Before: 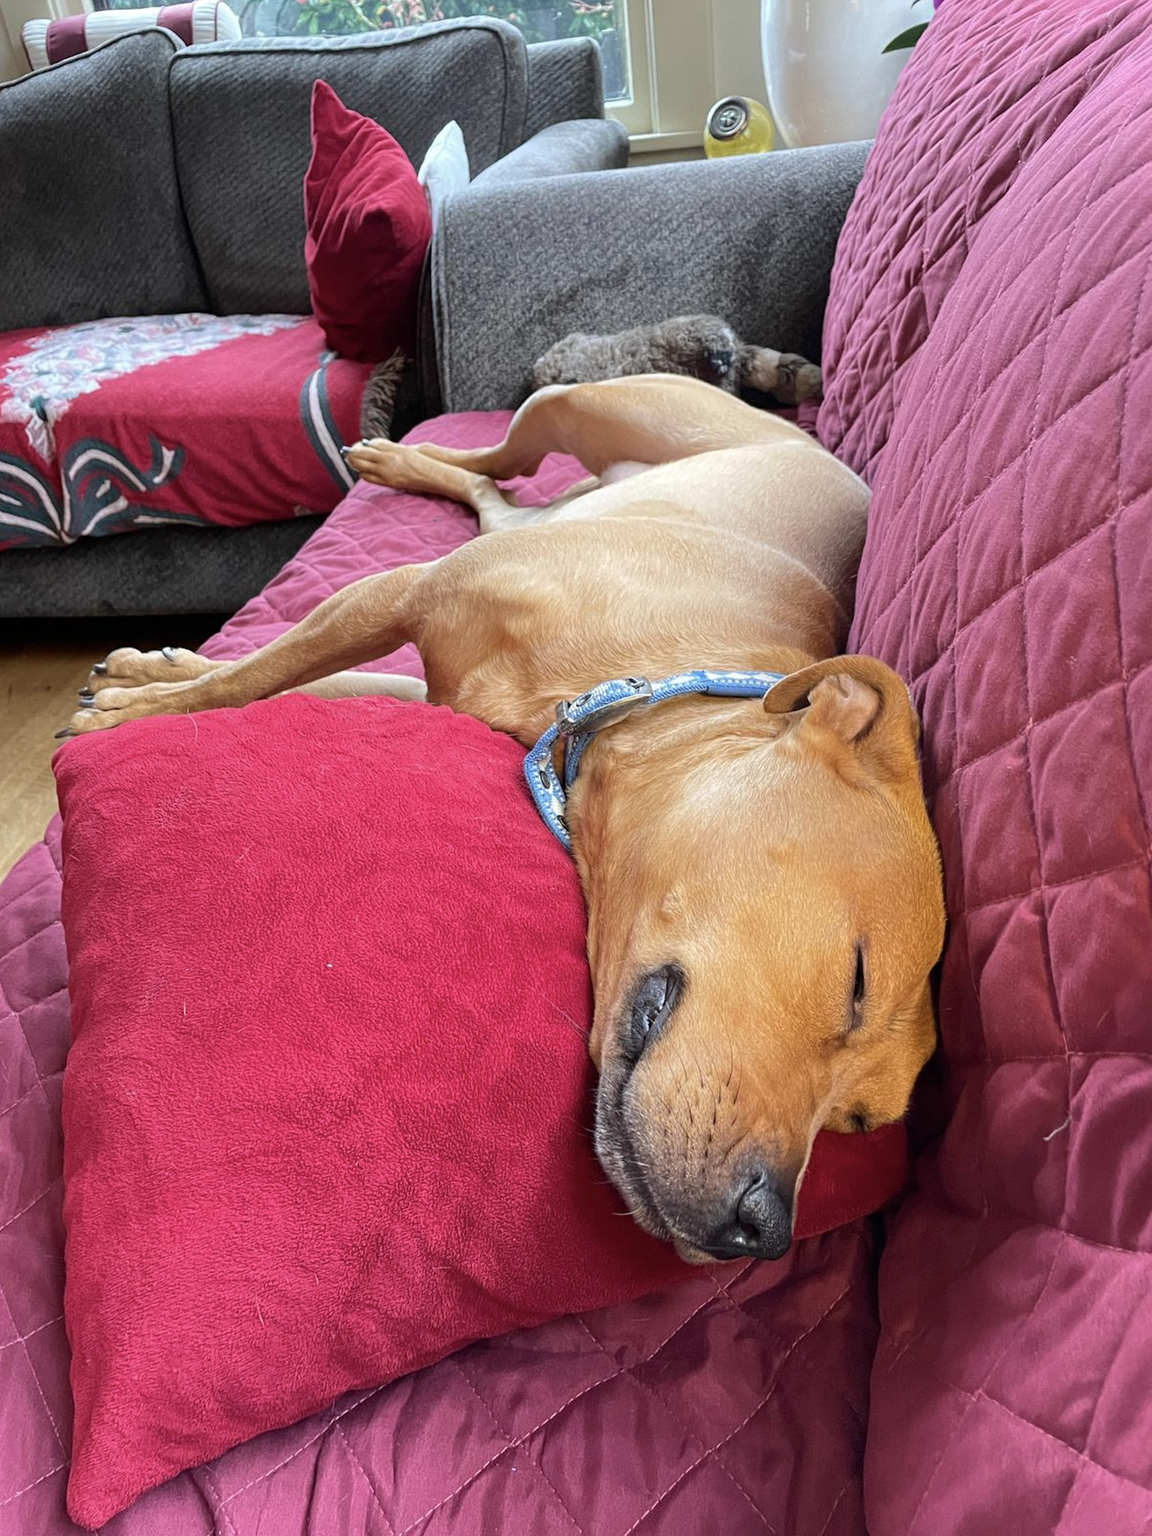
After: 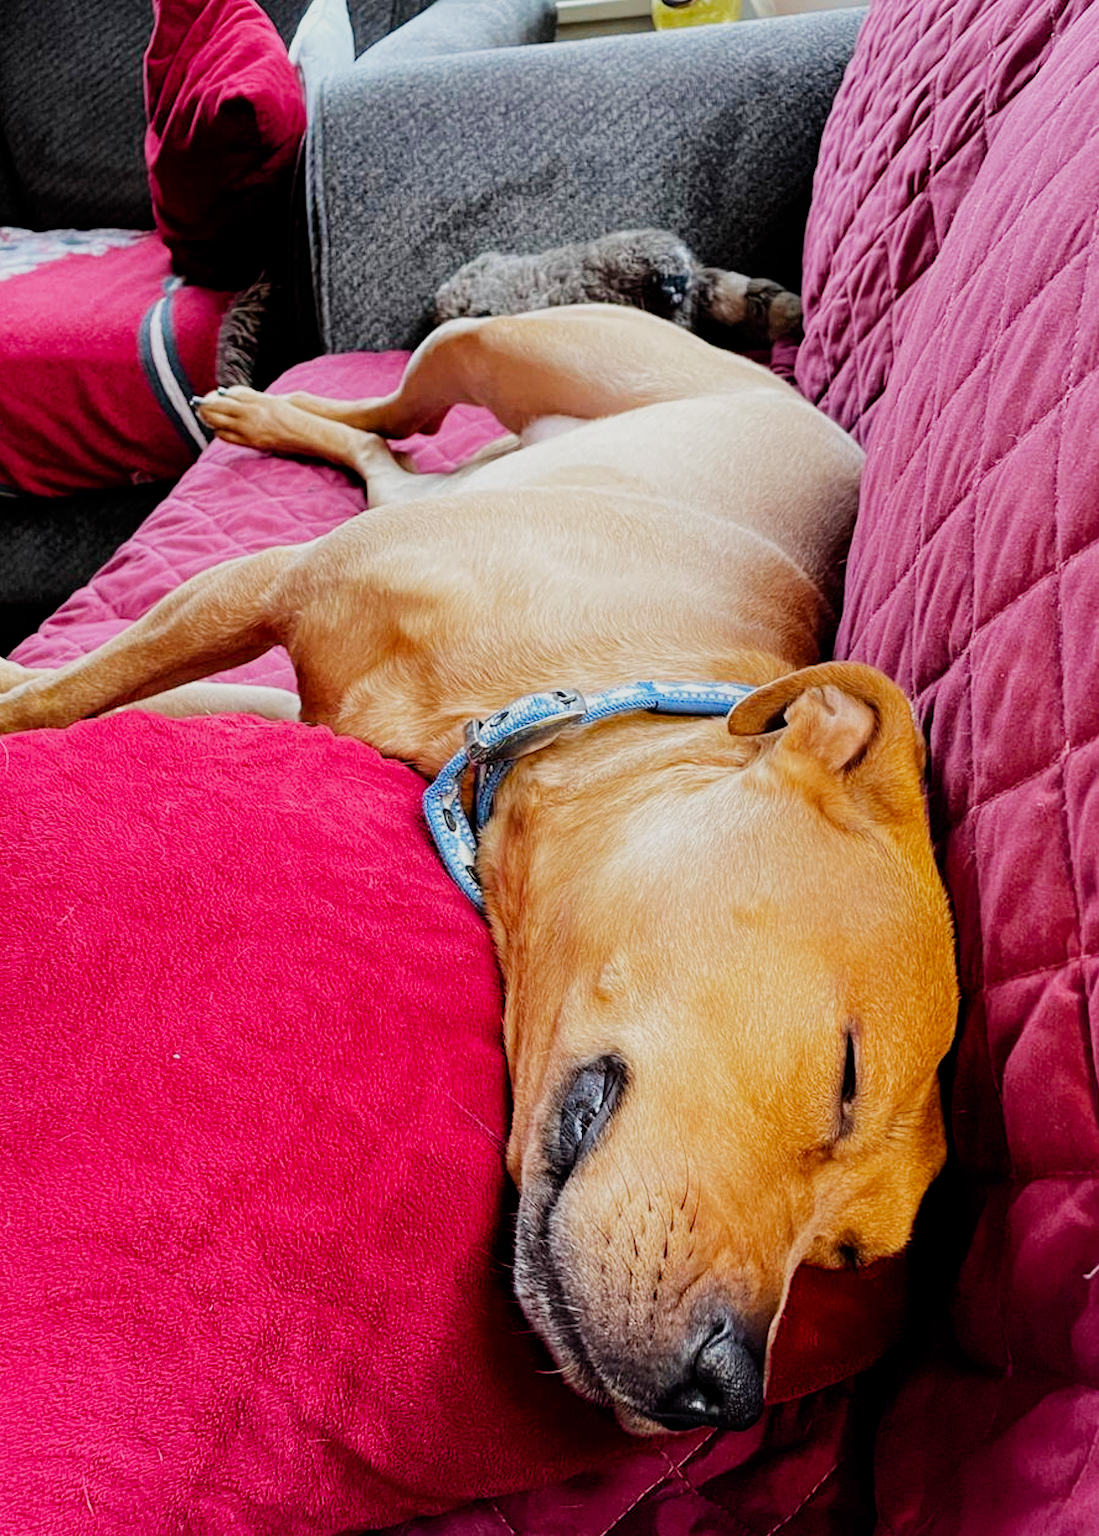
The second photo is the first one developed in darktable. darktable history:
crop: left 16.58%, top 8.779%, right 8.287%, bottom 12.513%
filmic rgb: black relative exposure -7.49 EV, white relative exposure 4.99 EV, hardness 3.32, contrast 1.301, preserve chrominance no, color science v5 (2021)
